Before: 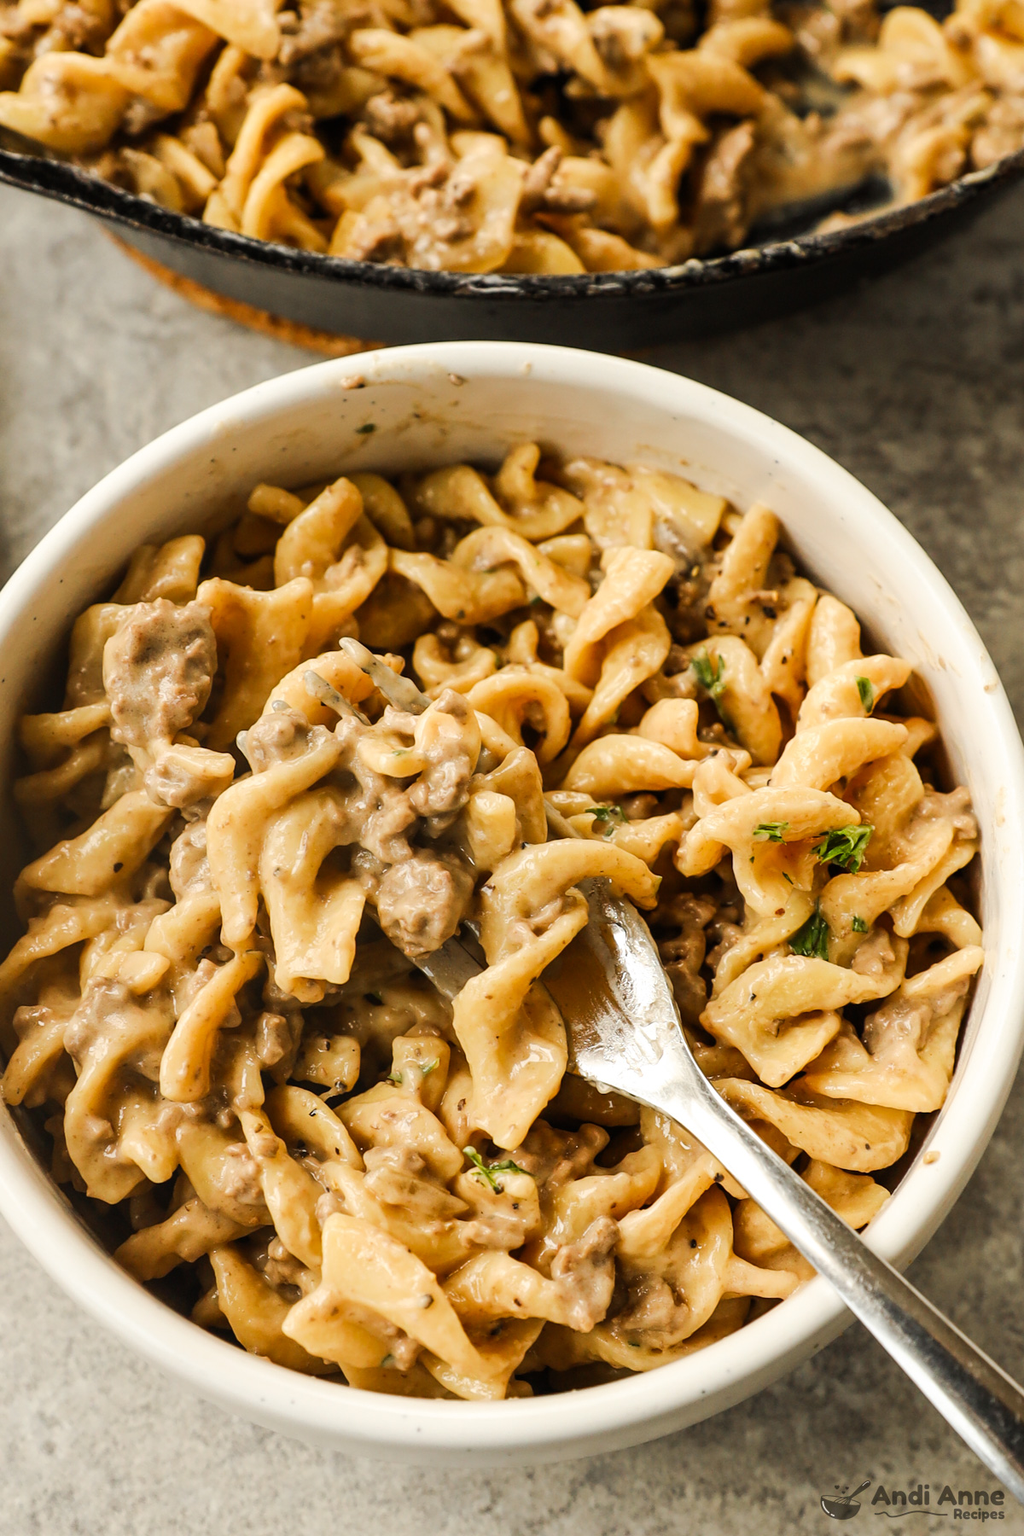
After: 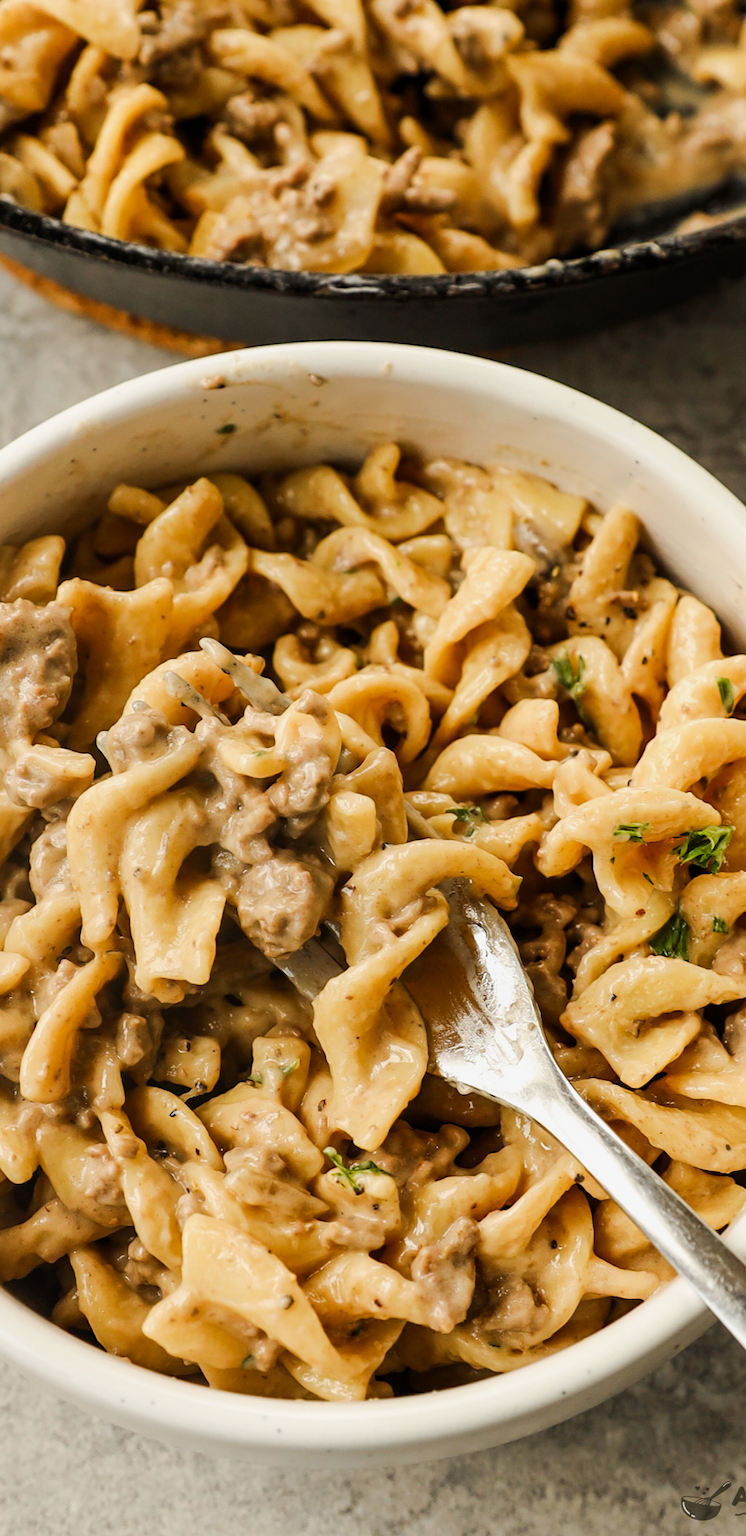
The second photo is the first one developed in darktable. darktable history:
exposure: black level correction 0.001, exposure -0.124 EV, compensate exposure bias true, compensate highlight preservation false
crop: left 13.694%, top 0%, right 13.402%
color zones: curves: ch0 [(0, 0.5) (0.143, 0.5) (0.286, 0.5) (0.429, 0.5) (0.571, 0.5) (0.714, 0.476) (0.857, 0.5) (1, 0.5)]; ch2 [(0, 0.5) (0.143, 0.5) (0.286, 0.5) (0.429, 0.5) (0.571, 0.5) (0.714, 0.487) (0.857, 0.5) (1, 0.5)]
